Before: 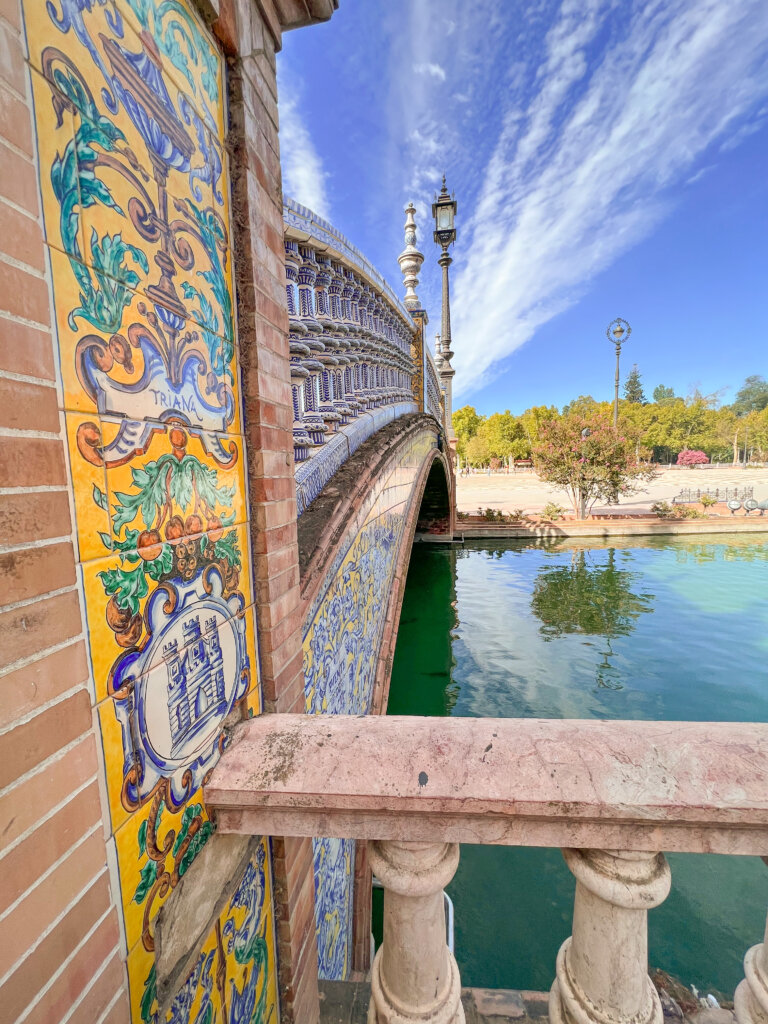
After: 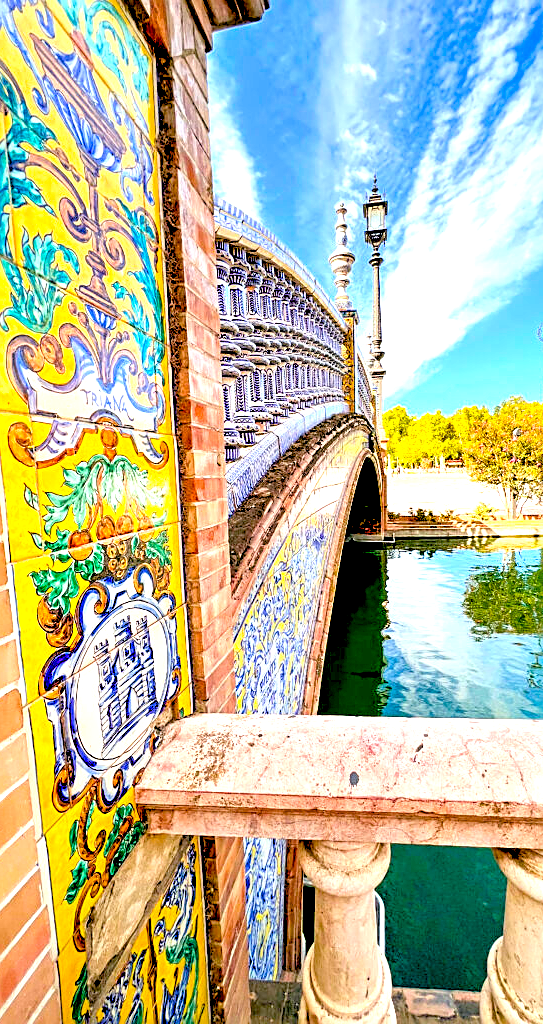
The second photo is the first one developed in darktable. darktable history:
color balance rgb: perceptual saturation grading › global saturation 25%, global vibrance 20%
sharpen: on, module defaults
crop and rotate: left 9.061%, right 20.142%
contrast brightness saturation: saturation 0.13
exposure: black level correction 0.035, exposure 0.9 EV, compensate highlight preservation false
rgb levels: levels [[0.01, 0.419, 0.839], [0, 0.5, 1], [0, 0.5, 1]]
